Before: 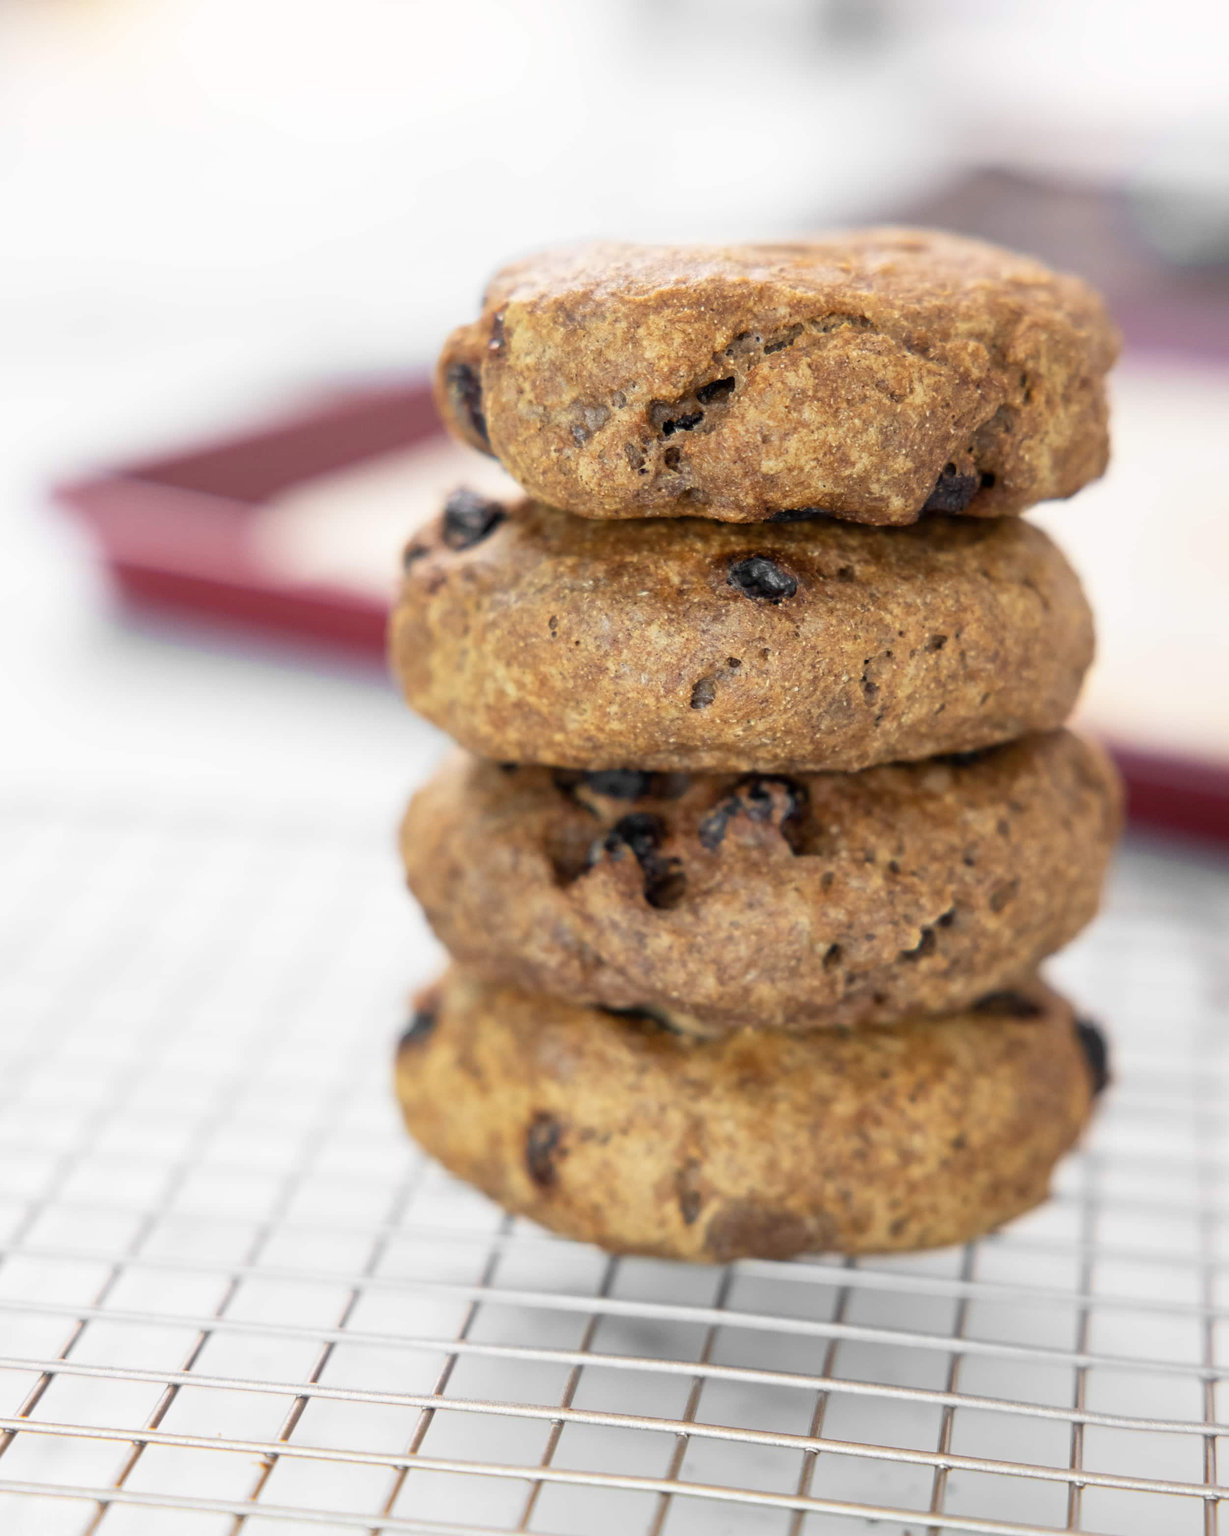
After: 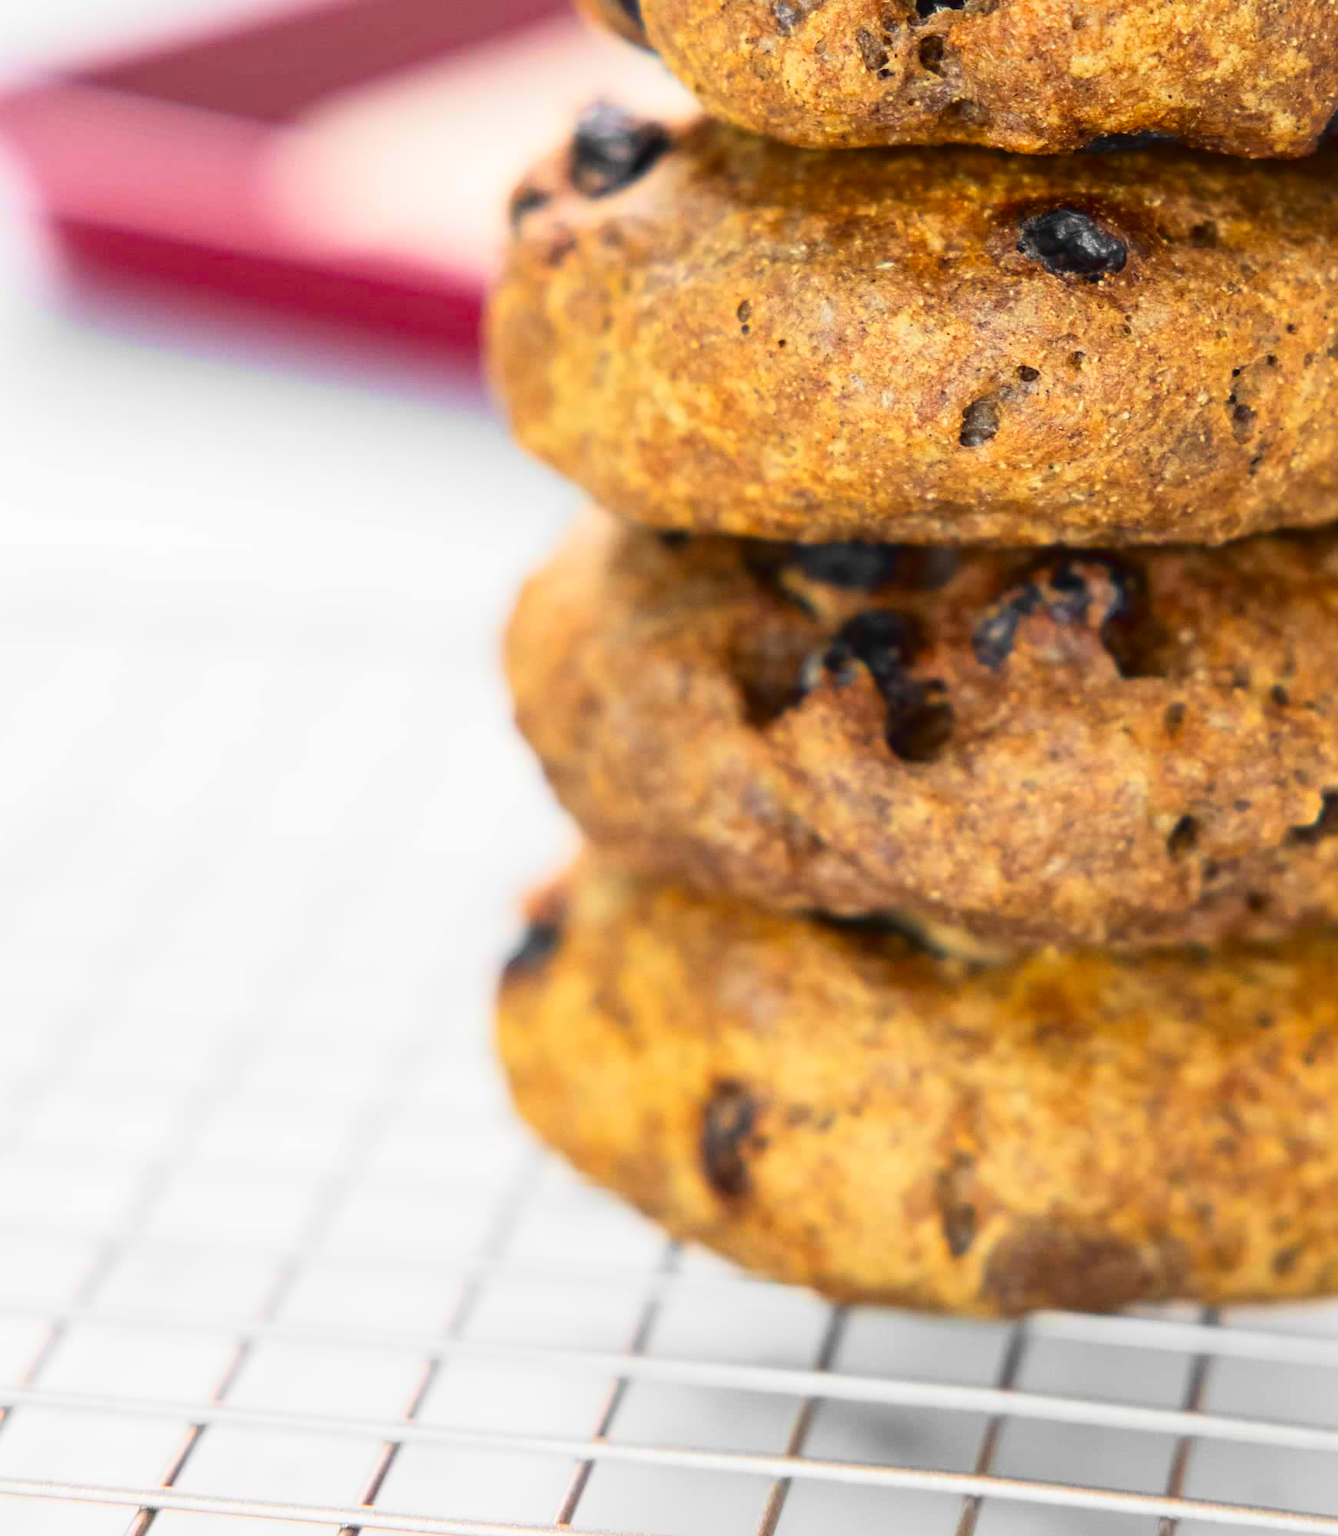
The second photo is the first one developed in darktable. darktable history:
crop: left 6.488%, top 27.668%, right 24.183%, bottom 8.656%
contrast brightness saturation: saturation 0.5
tone curve: curves: ch0 [(0, 0.032) (0.181, 0.156) (0.751, 0.829) (1, 1)], color space Lab, linked channels, preserve colors none
